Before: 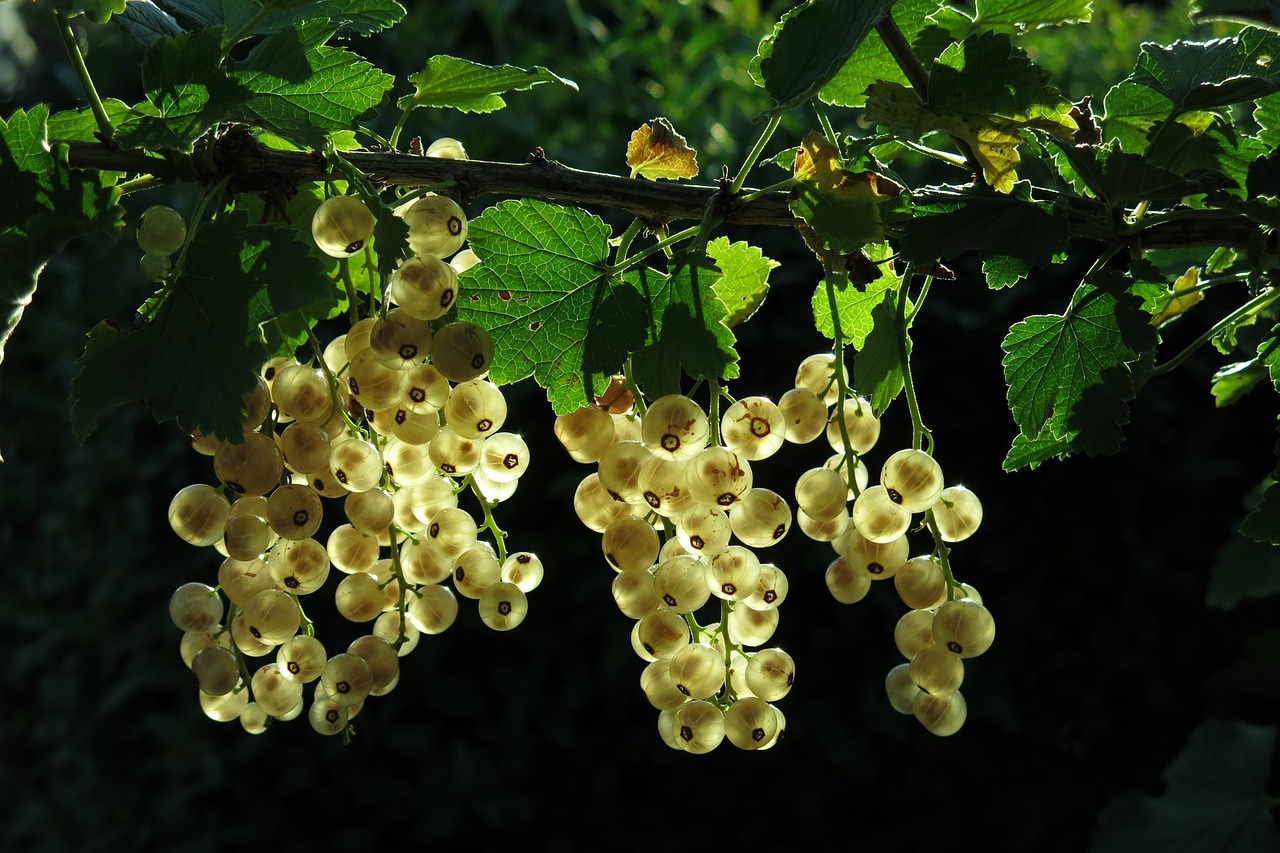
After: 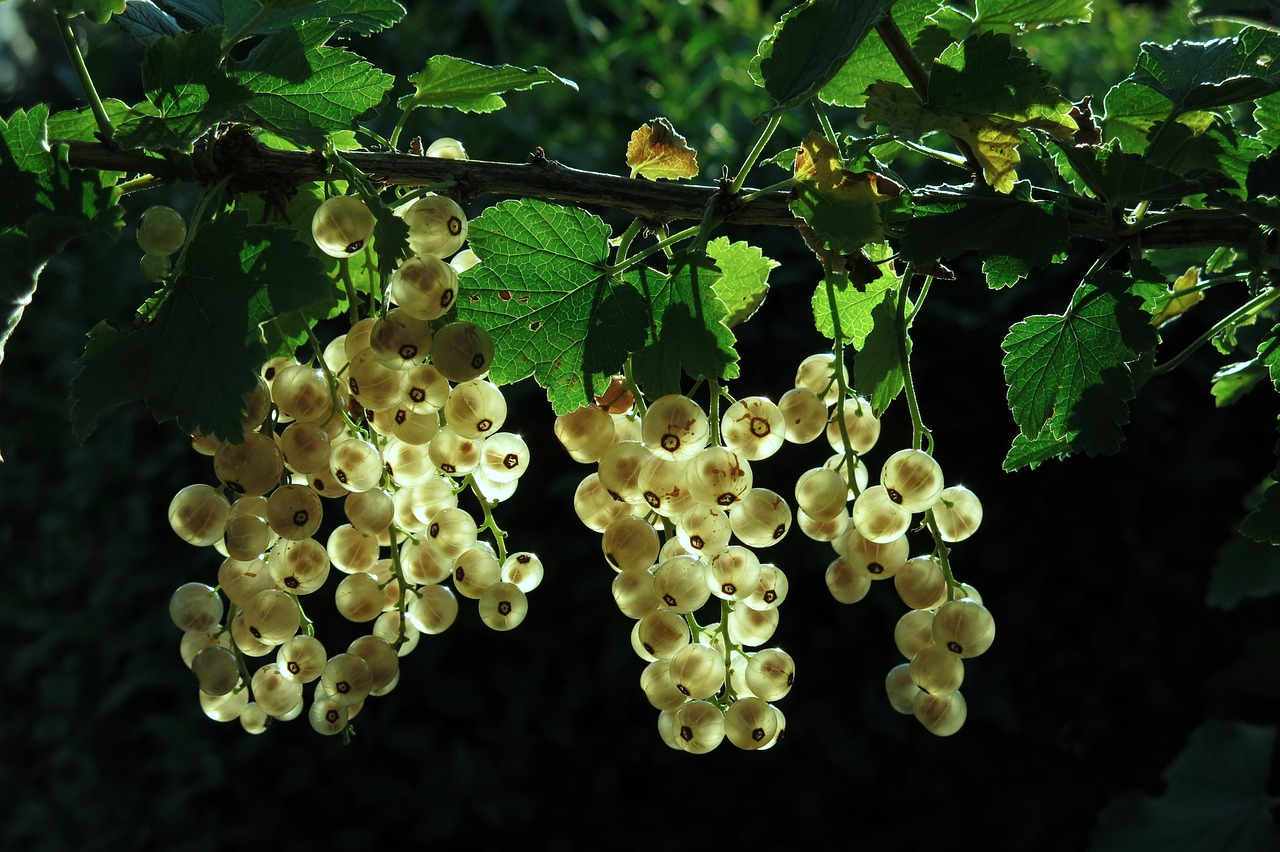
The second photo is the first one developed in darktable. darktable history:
crop: bottom 0.071%
color correction: highlights a* -4.18, highlights b* -10.81
